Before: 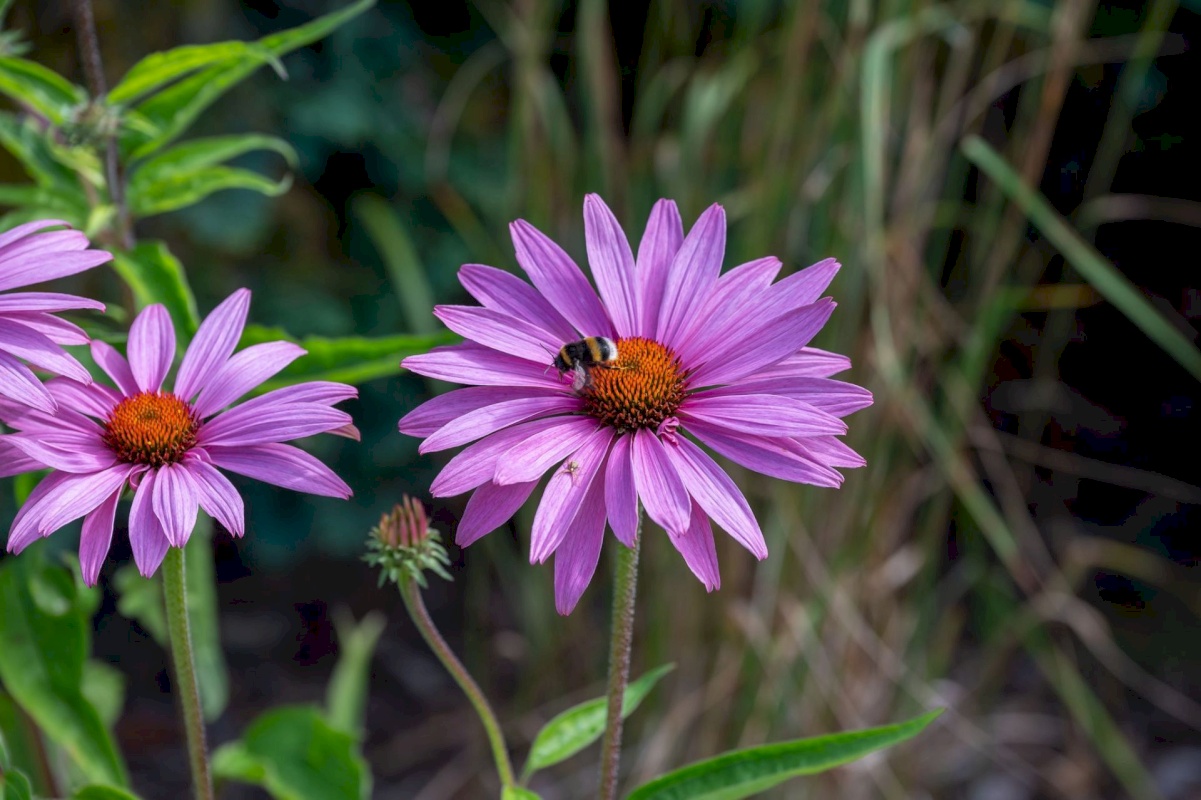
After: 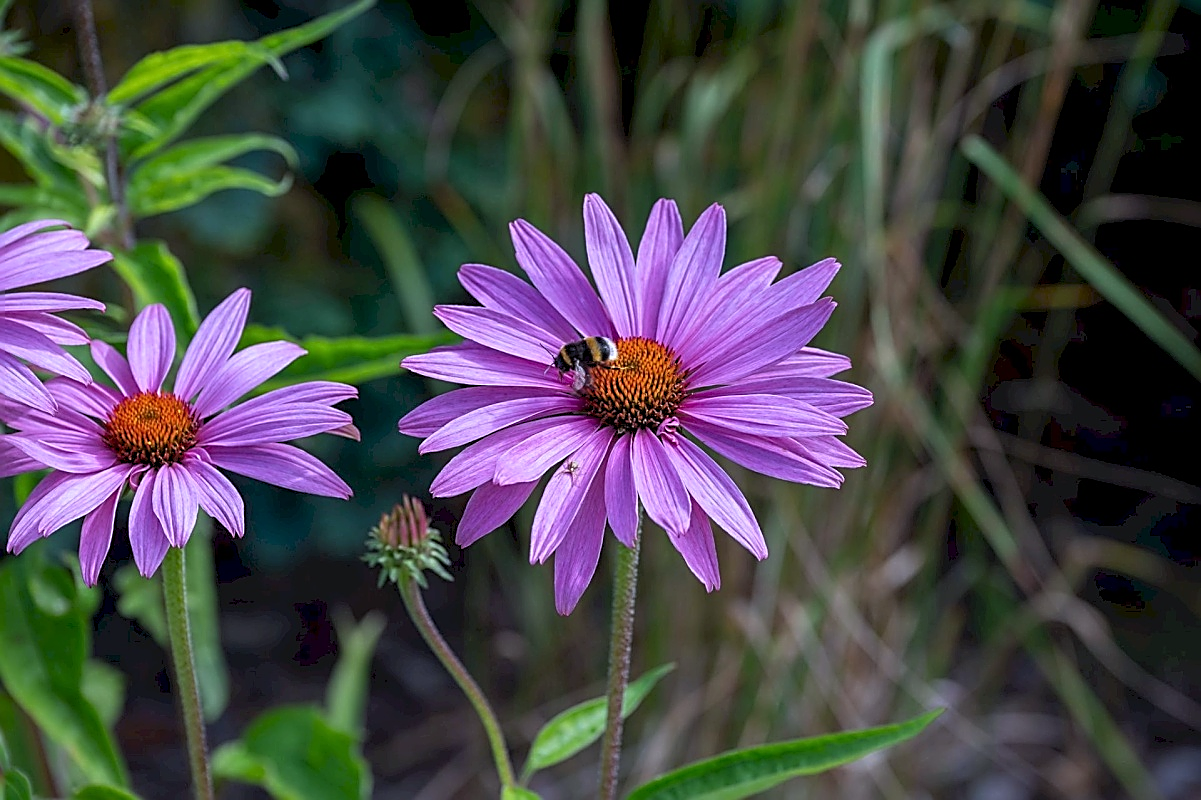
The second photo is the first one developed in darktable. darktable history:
white balance: red 0.954, blue 1.079
levels: mode automatic, black 0.023%, white 99.97%, levels [0.062, 0.494, 0.925]
sharpen: radius 1.685, amount 1.294
color correction: highlights a* 0.003, highlights b* -0.283
